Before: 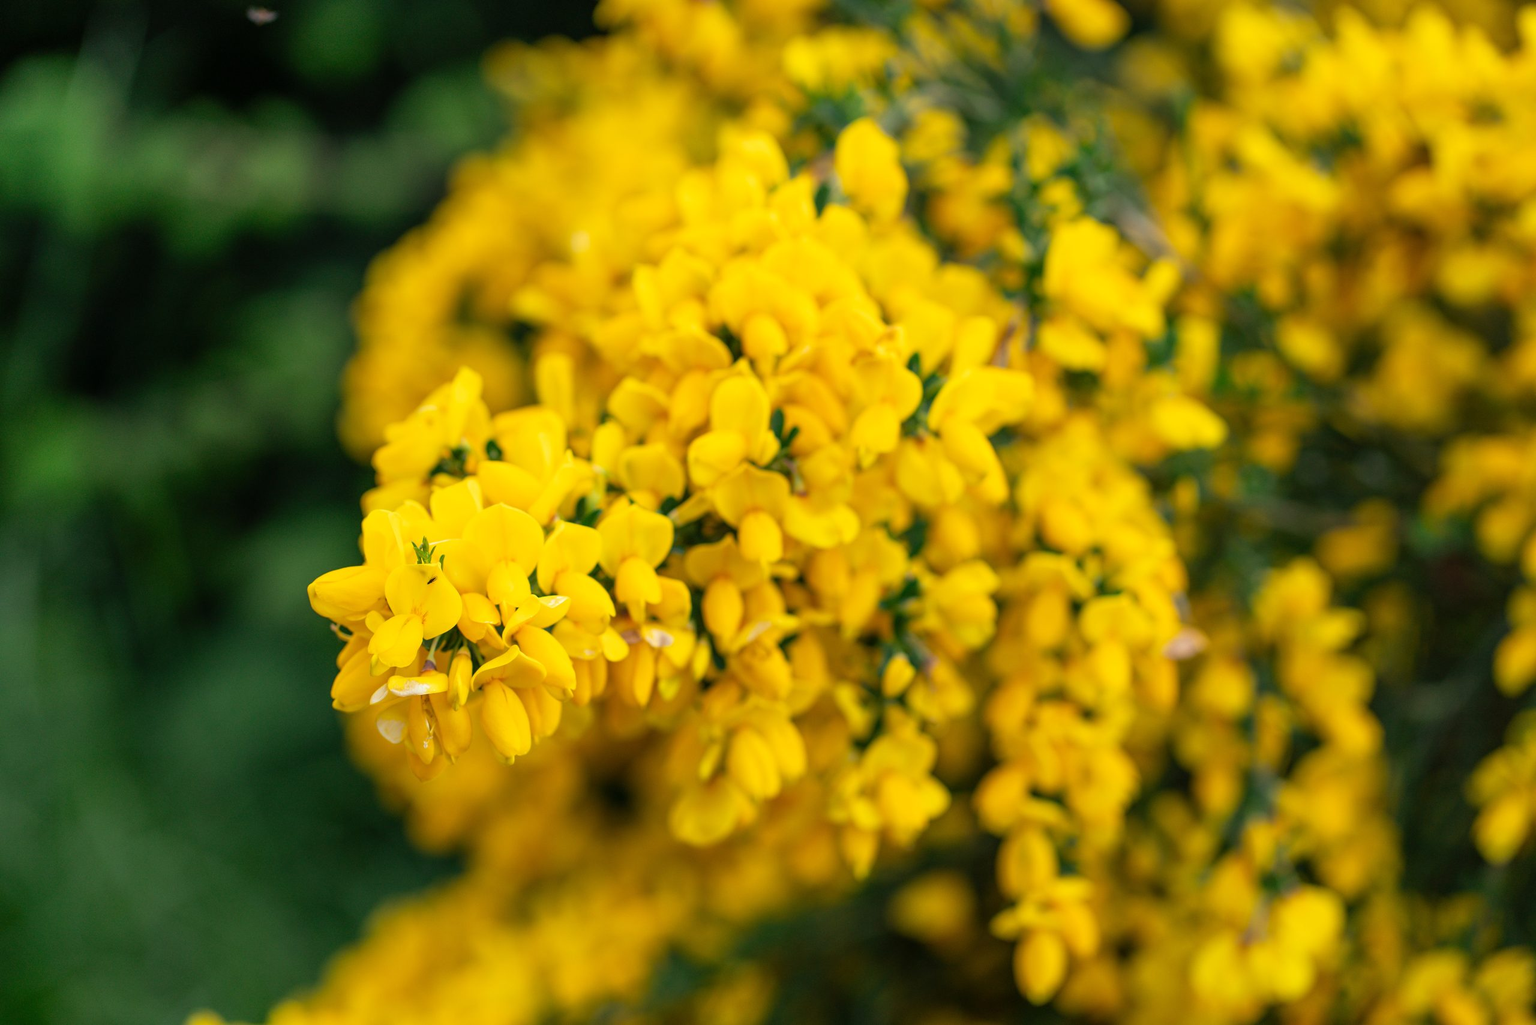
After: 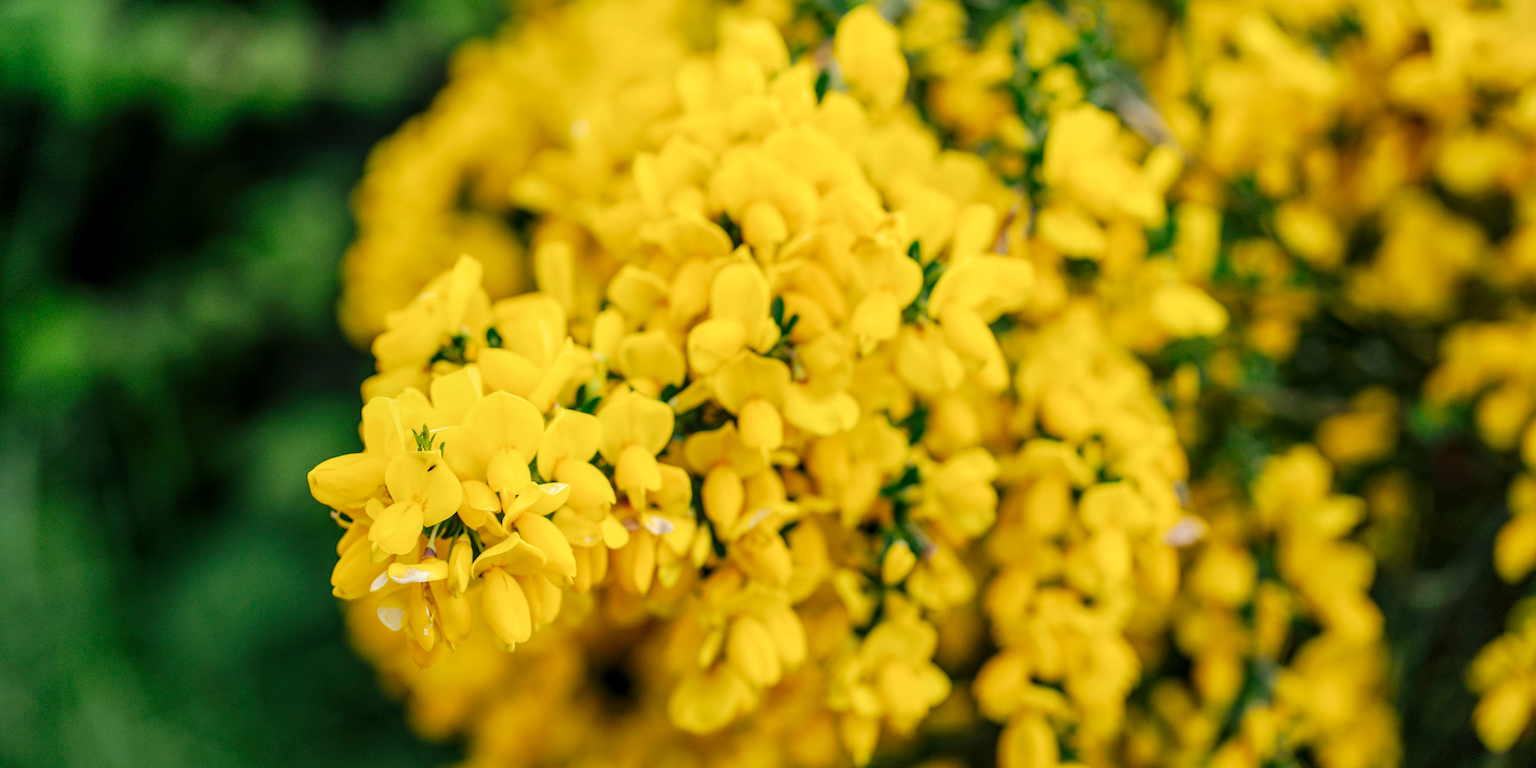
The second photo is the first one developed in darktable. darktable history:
tone curve: curves: ch0 [(0, 0) (0.003, 0.009) (0.011, 0.013) (0.025, 0.022) (0.044, 0.039) (0.069, 0.055) (0.1, 0.077) (0.136, 0.113) (0.177, 0.158) (0.224, 0.213) (0.277, 0.289) (0.335, 0.367) (0.399, 0.451) (0.468, 0.532) (0.543, 0.615) (0.623, 0.696) (0.709, 0.755) (0.801, 0.818) (0.898, 0.893) (1, 1)], preserve colors none
local contrast: on, module defaults
crop: top 11.038%, bottom 13.962%
vignetting: fall-off start 97.28%, fall-off radius 79%, brightness -0.462, saturation -0.3, width/height ratio 1.114, dithering 8-bit output, unbound false
